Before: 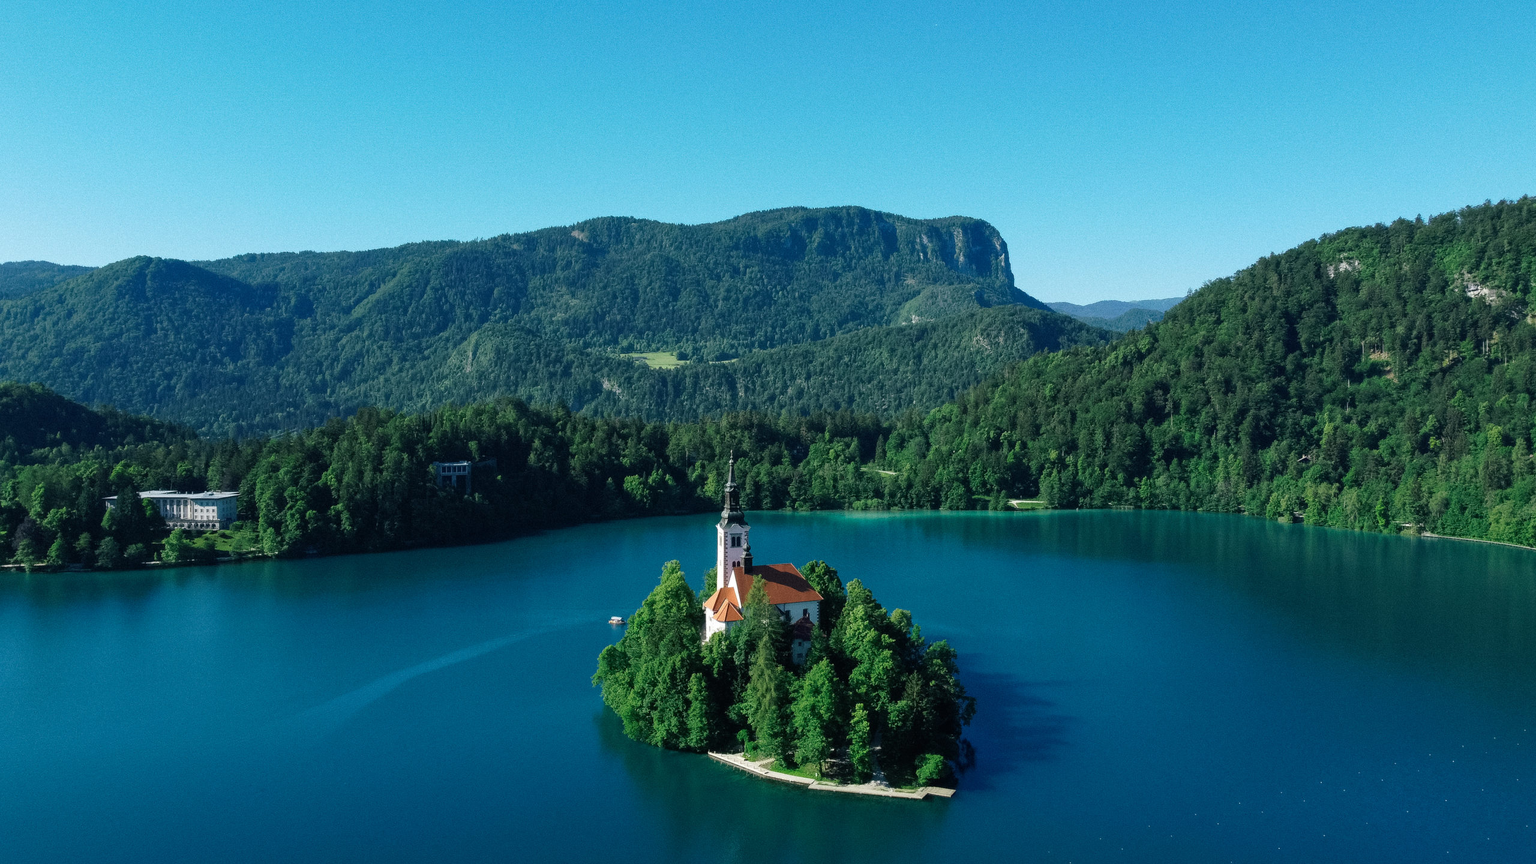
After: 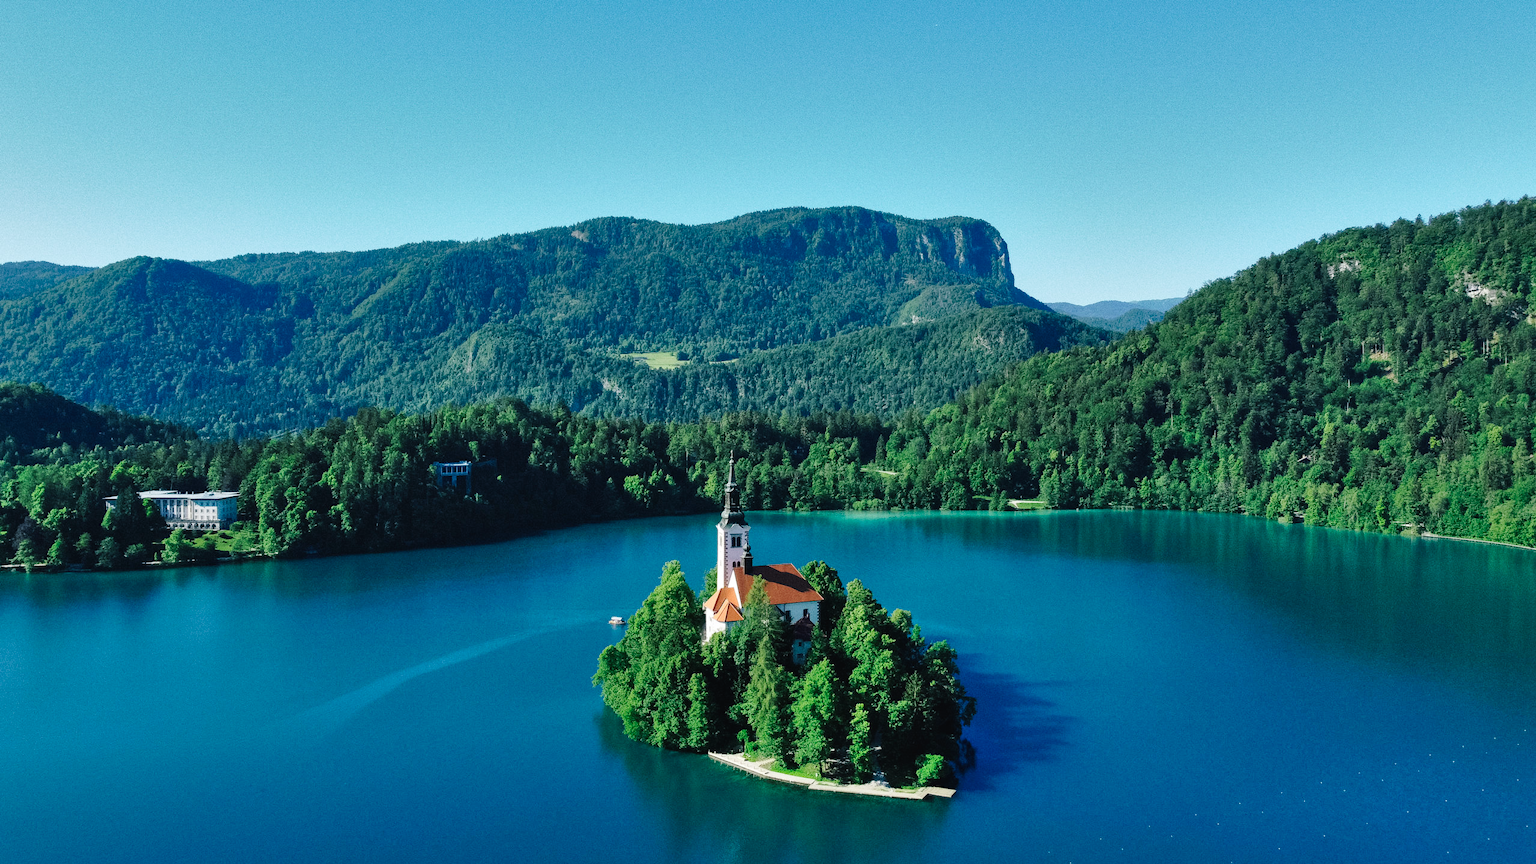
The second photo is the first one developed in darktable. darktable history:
tone curve: curves: ch0 [(0, 0) (0.003, 0.015) (0.011, 0.019) (0.025, 0.026) (0.044, 0.041) (0.069, 0.057) (0.1, 0.085) (0.136, 0.116) (0.177, 0.158) (0.224, 0.215) (0.277, 0.286) (0.335, 0.367) (0.399, 0.452) (0.468, 0.534) (0.543, 0.612) (0.623, 0.698) (0.709, 0.775) (0.801, 0.858) (0.898, 0.928) (1, 1)], preserve colors none
shadows and highlights: highlights color adjustment 0%, low approximation 0.01, soften with gaussian
